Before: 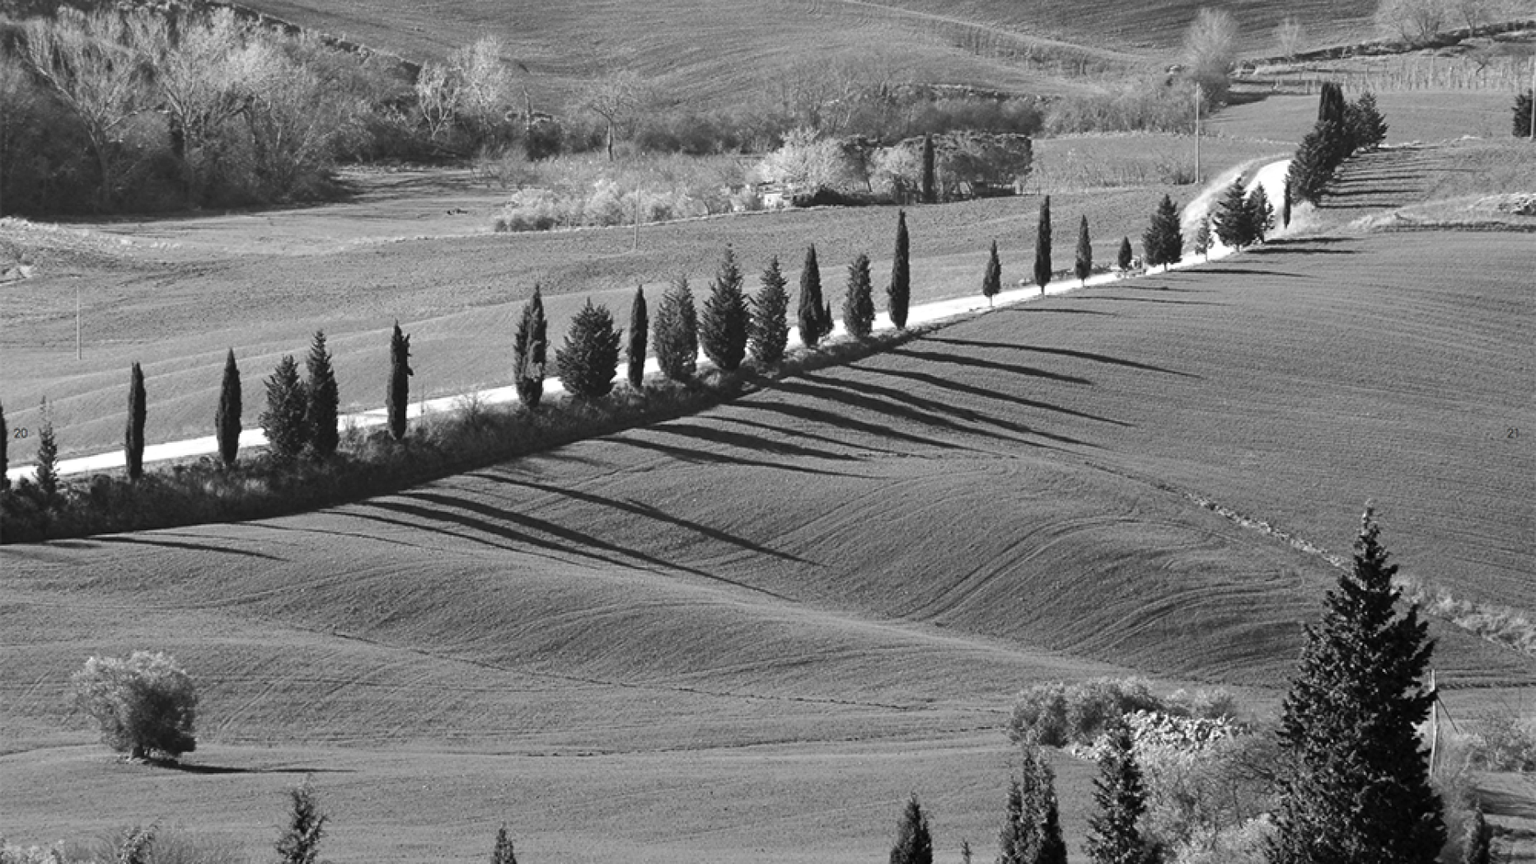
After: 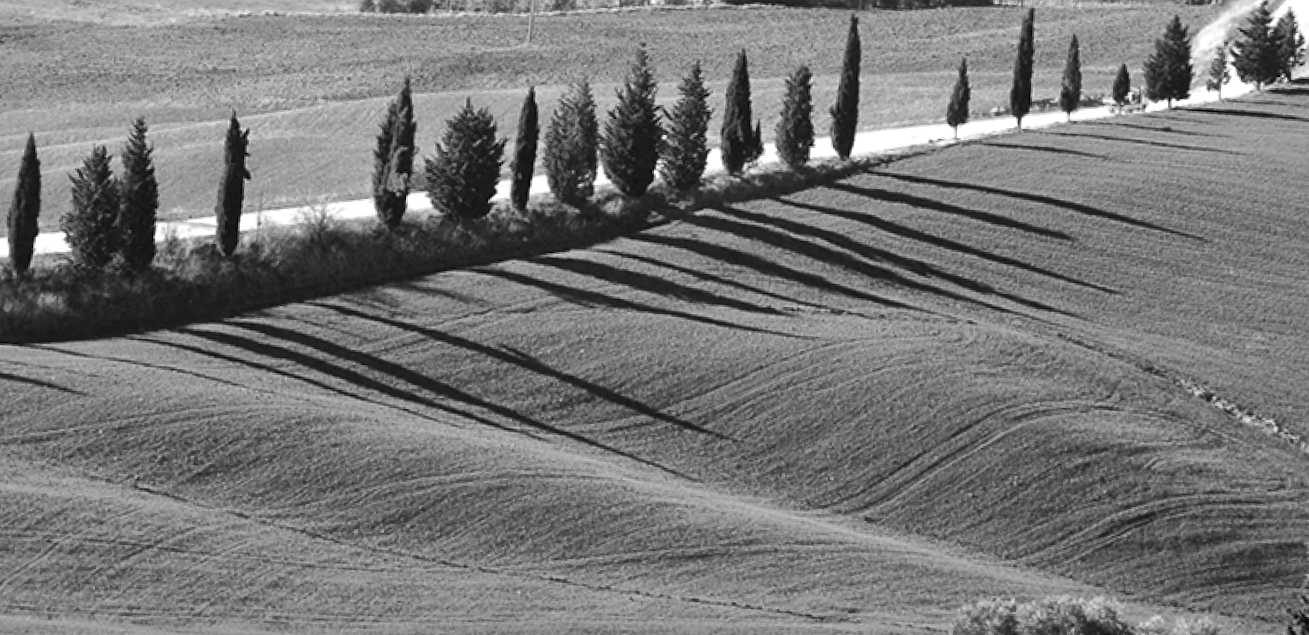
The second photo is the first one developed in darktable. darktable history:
crop and rotate: angle -3.47°, left 9.916%, top 21.123%, right 12.361%, bottom 11.854%
local contrast: mode bilateral grid, contrast 21, coarseness 50, detail 144%, midtone range 0.2
